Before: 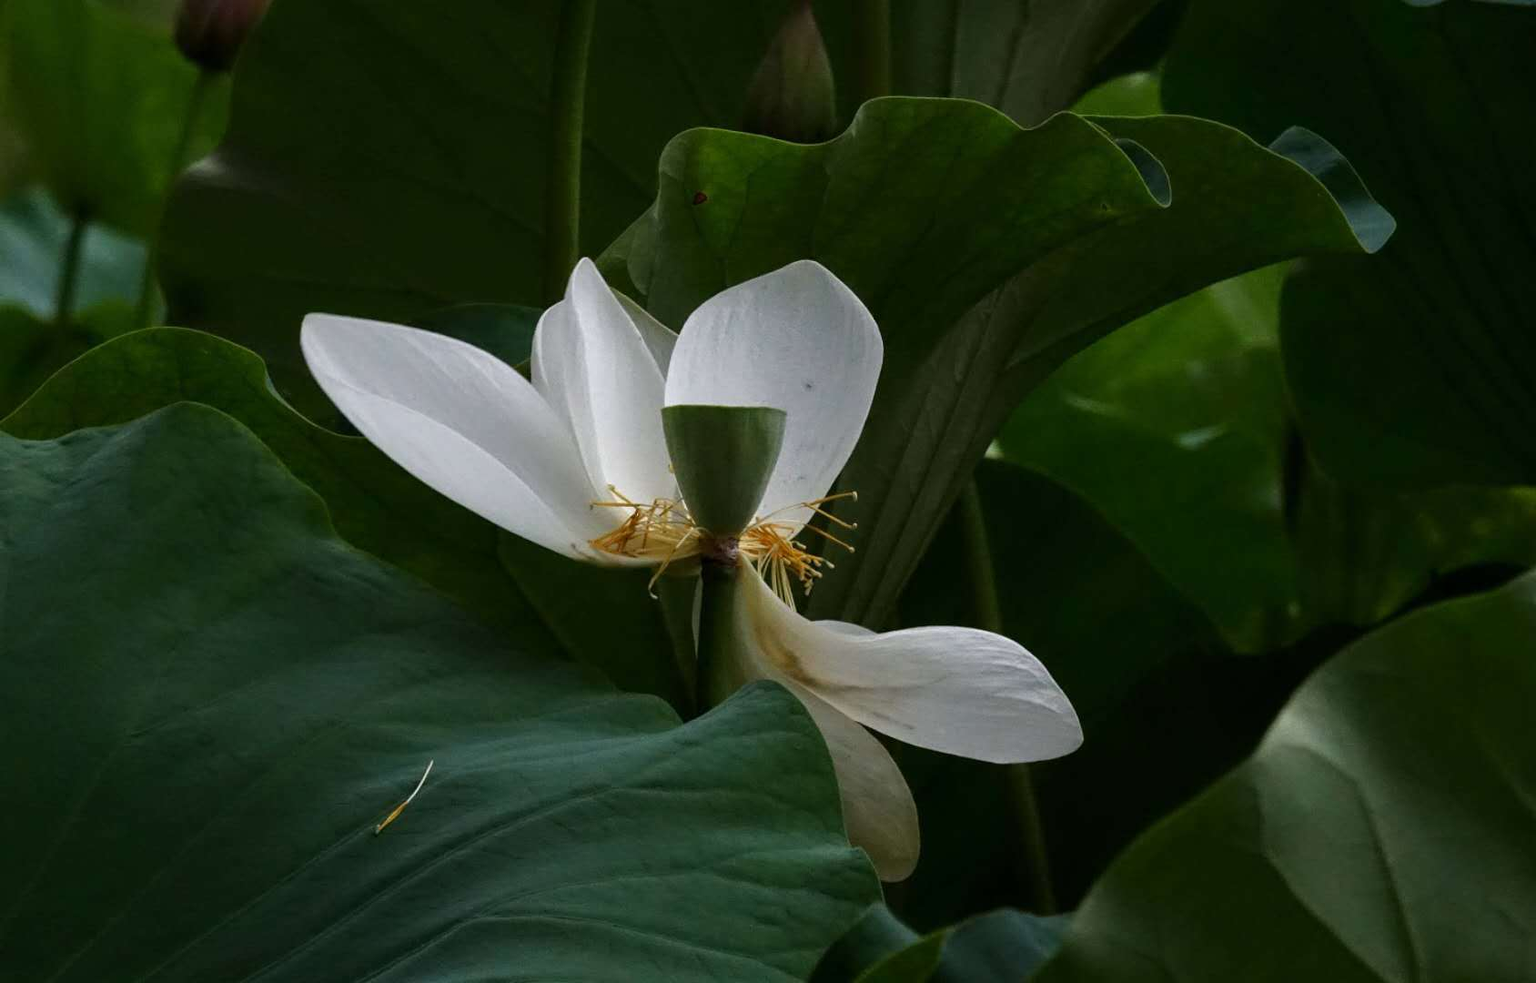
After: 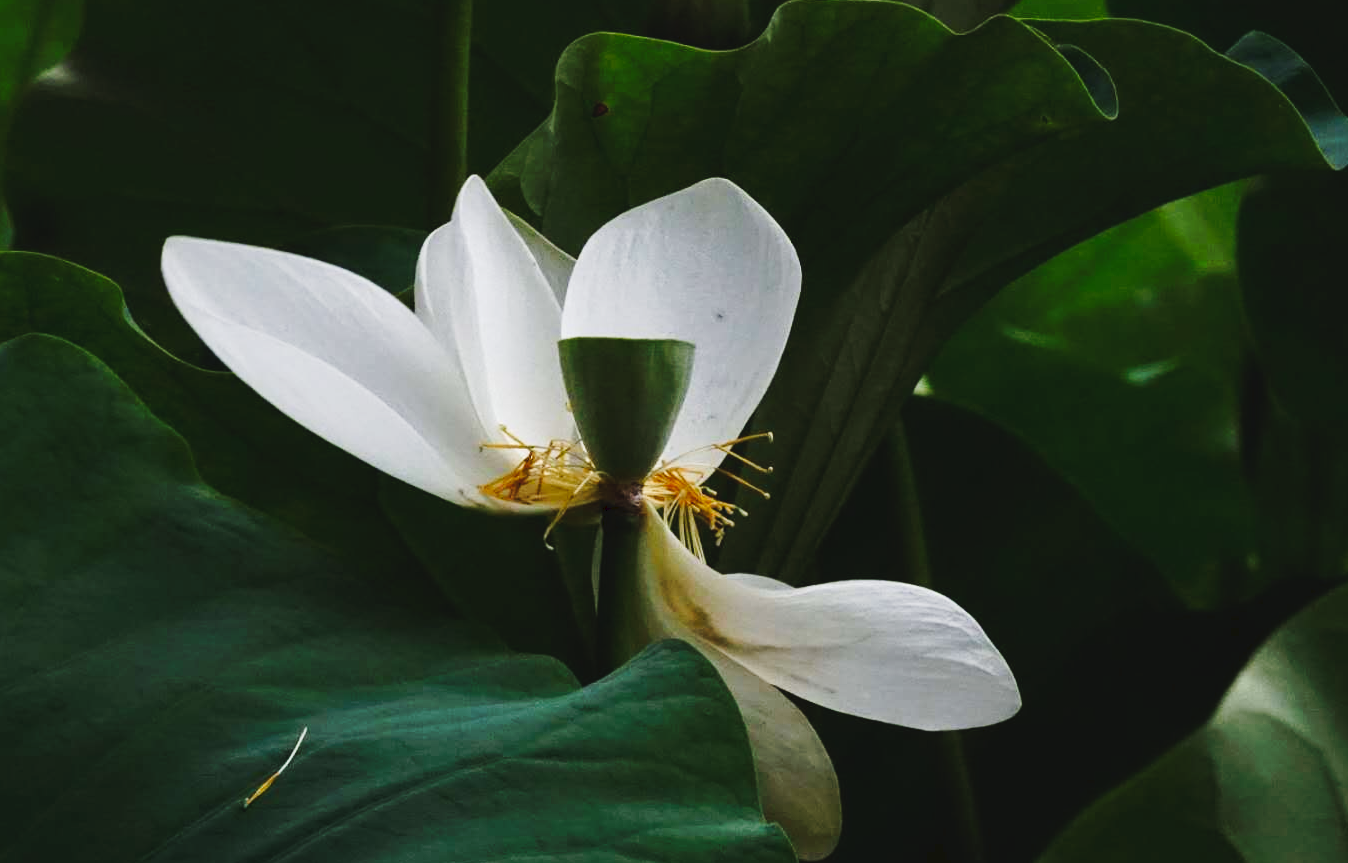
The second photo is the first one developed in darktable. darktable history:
crop and rotate: left 10.071%, top 10.071%, right 10.02%, bottom 10.02%
rotate and perspective: crop left 0, crop top 0
tone curve: curves: ch0 [(0, 0) (0.003, 0.046) (0.011, 0.052) (0.025, 0.059) (0.044, 0.069) (0.069, 0.084) (0.1, 0.107) (0.136, 0.133) (0.177, 0.171) (0.224, 0.216) (0.277, 0.293) (0.335, 0.371) (0.399, 0.481) (0.468, 0.577) (0.543, 0.662) (0.623, 0.749) (0.709, 0.831) (0.801, 0.891) (0.898, 0.942) (1, 1)], preserve colors none
